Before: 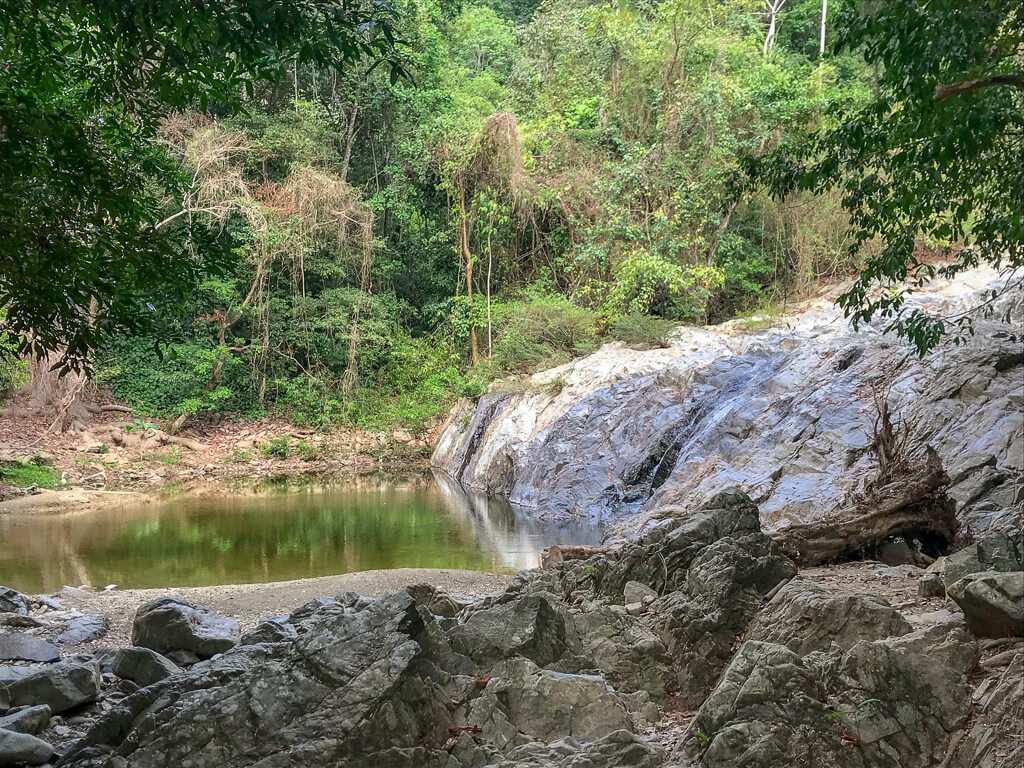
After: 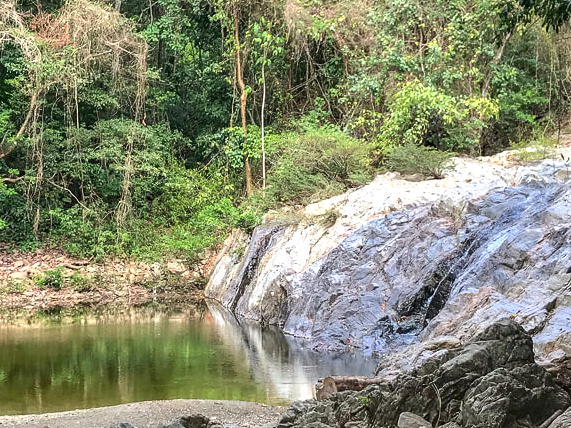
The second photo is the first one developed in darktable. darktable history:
crop and rotate: left 22.13%, top 22.054%, right 22.026%, bottom 22.102%
tone equalizer: -8 EV -0.417 EV, -7 EV -0.389 EV, -6 EV -0.333 EV, -5 EV -0.222 EV, -3 EV 0.222 EV, -2 EV 0.333 EV, -1 EV 0.389 EV, +0 EV 0.417 EV, edges refinement/feathering 500, mask exposure compensation -1.57 EV, preserve details no
